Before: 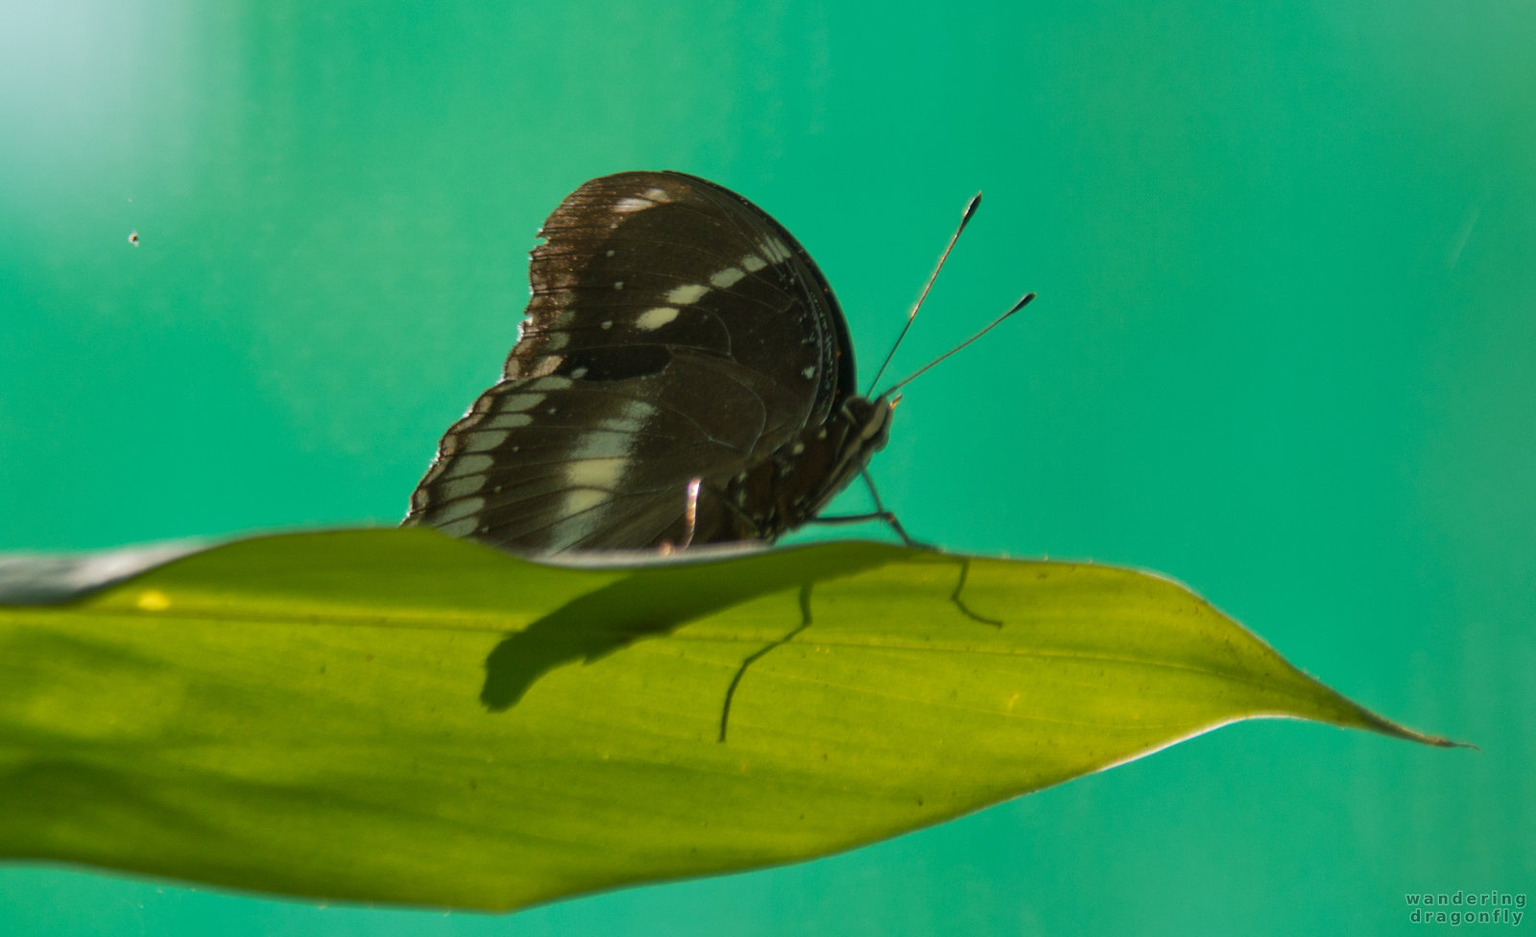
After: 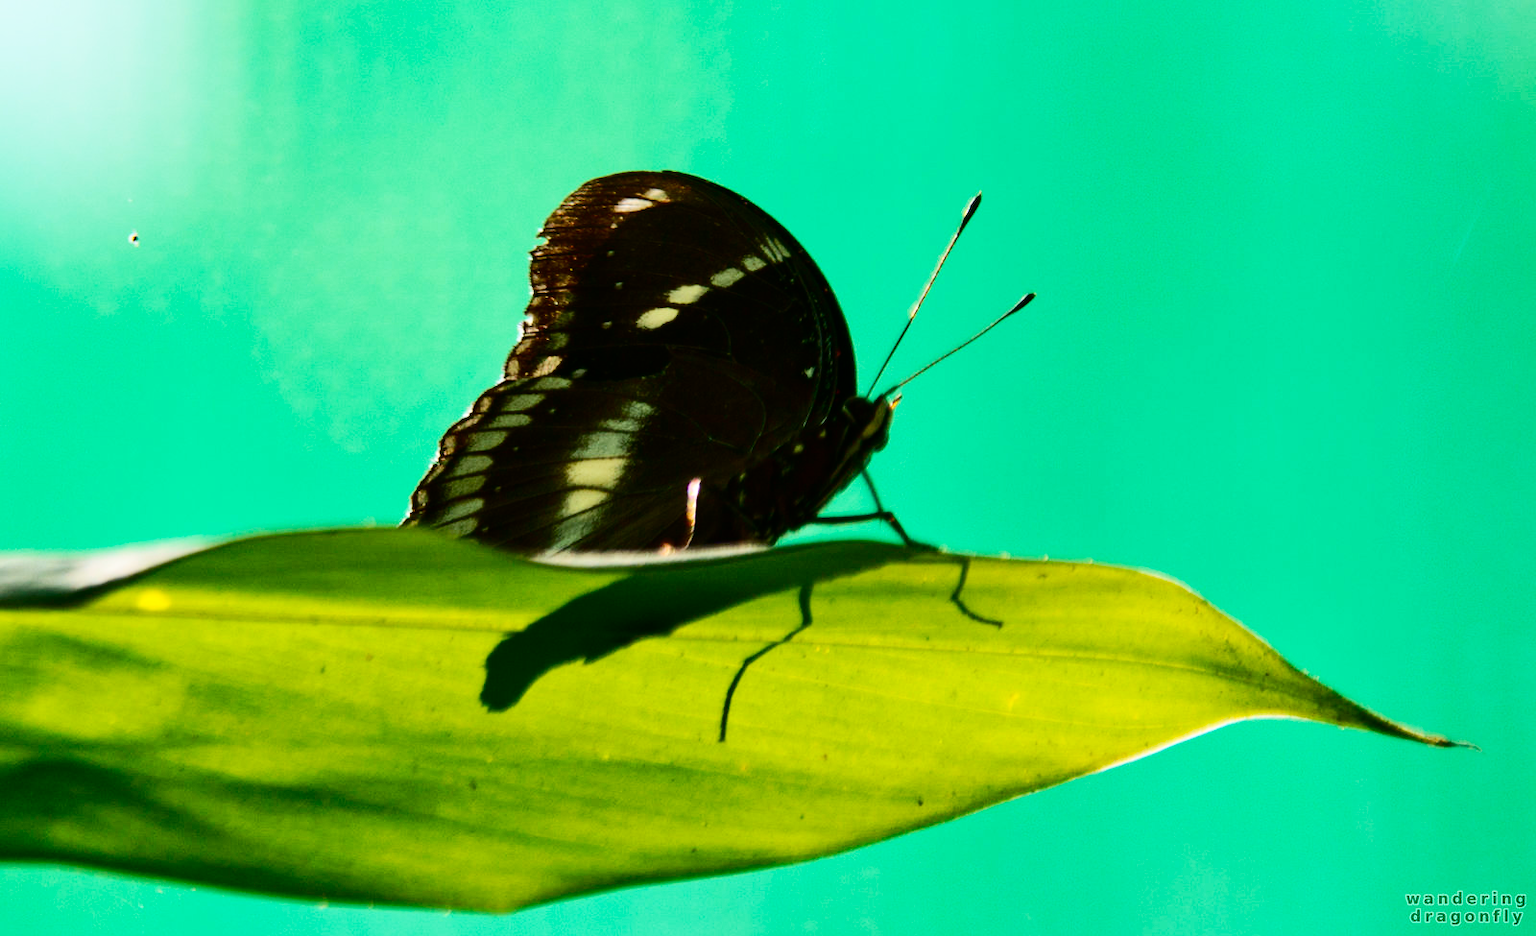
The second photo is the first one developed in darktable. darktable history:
base curve: curves: ch0 [(0, 0) (0.036, 0.025) (0.121, 0.166) (0.206, 0.329) (0.605, 0.79) (1, 1)], preserve colors none
contrast brightness saturation: contrast 0.32, brightness -0.08, saturation 0.17
